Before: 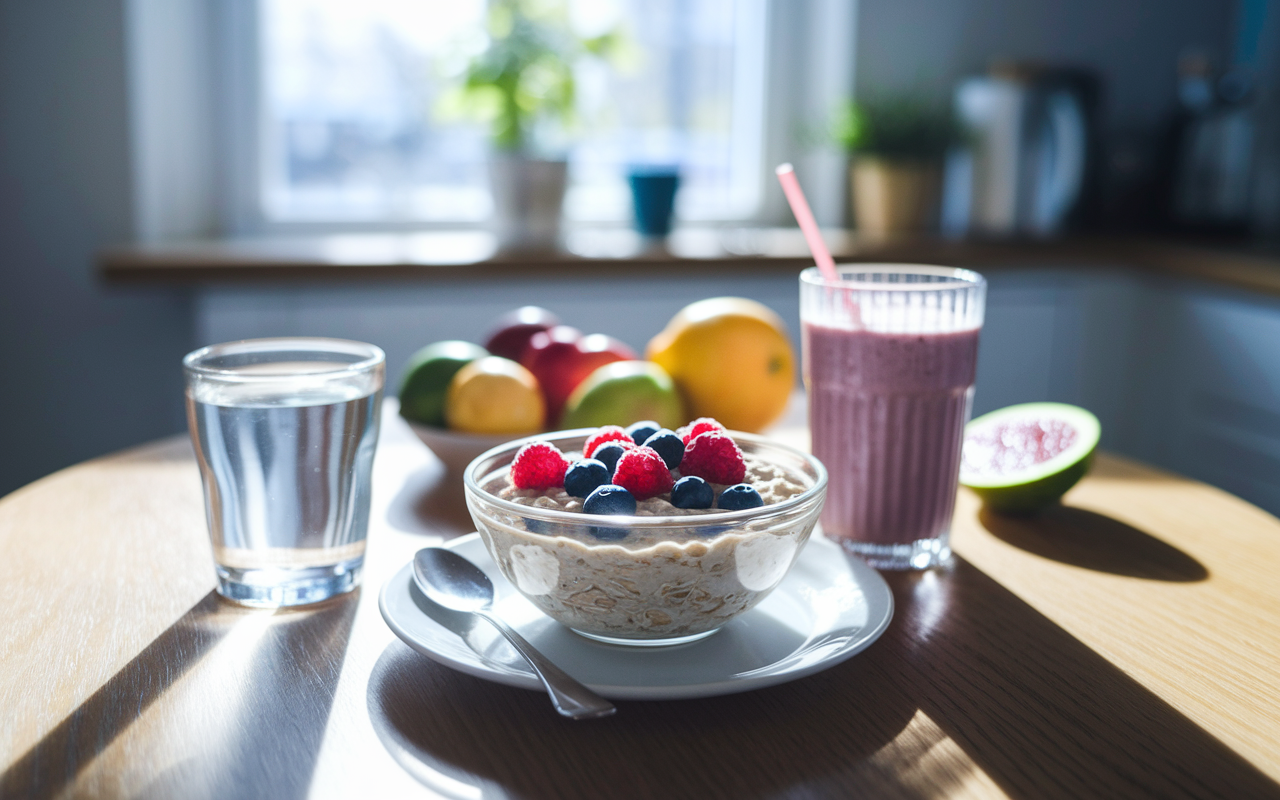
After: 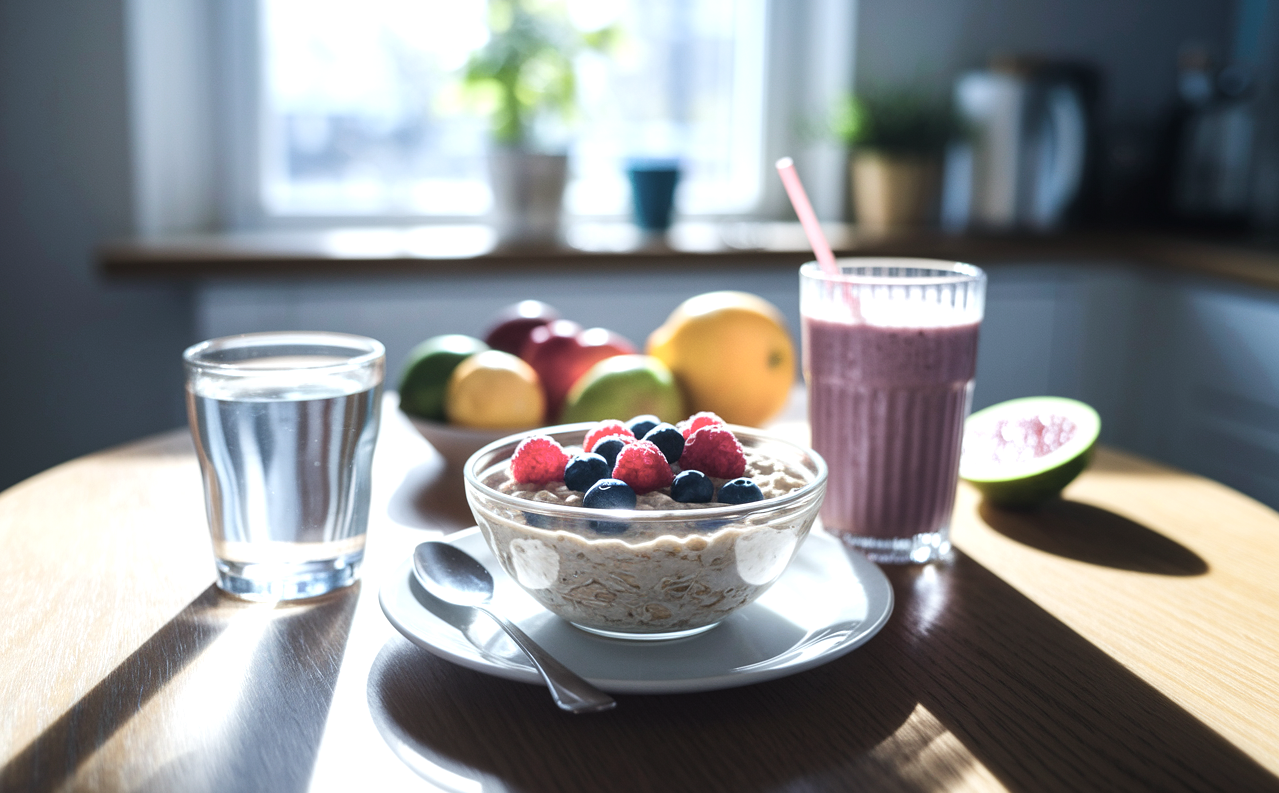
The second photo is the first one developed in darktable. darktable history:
exposure: compensate highlight preservation false
color balance rgb: perceptual saturation grading › global saturation -12.592%, global vibrance 9.97%, contrast 14.451%, saturation formula JzAzBz (2021)
crop: top 0.86%, right 0.067%
